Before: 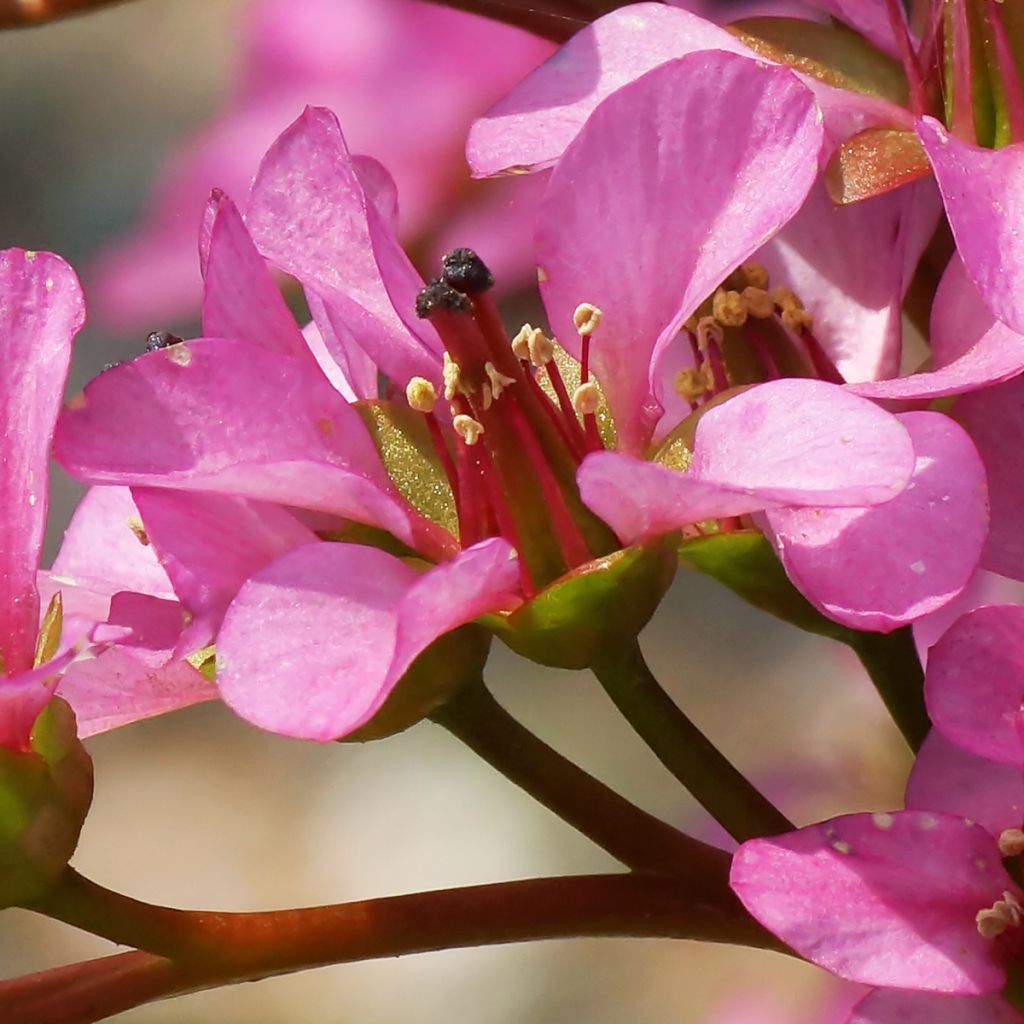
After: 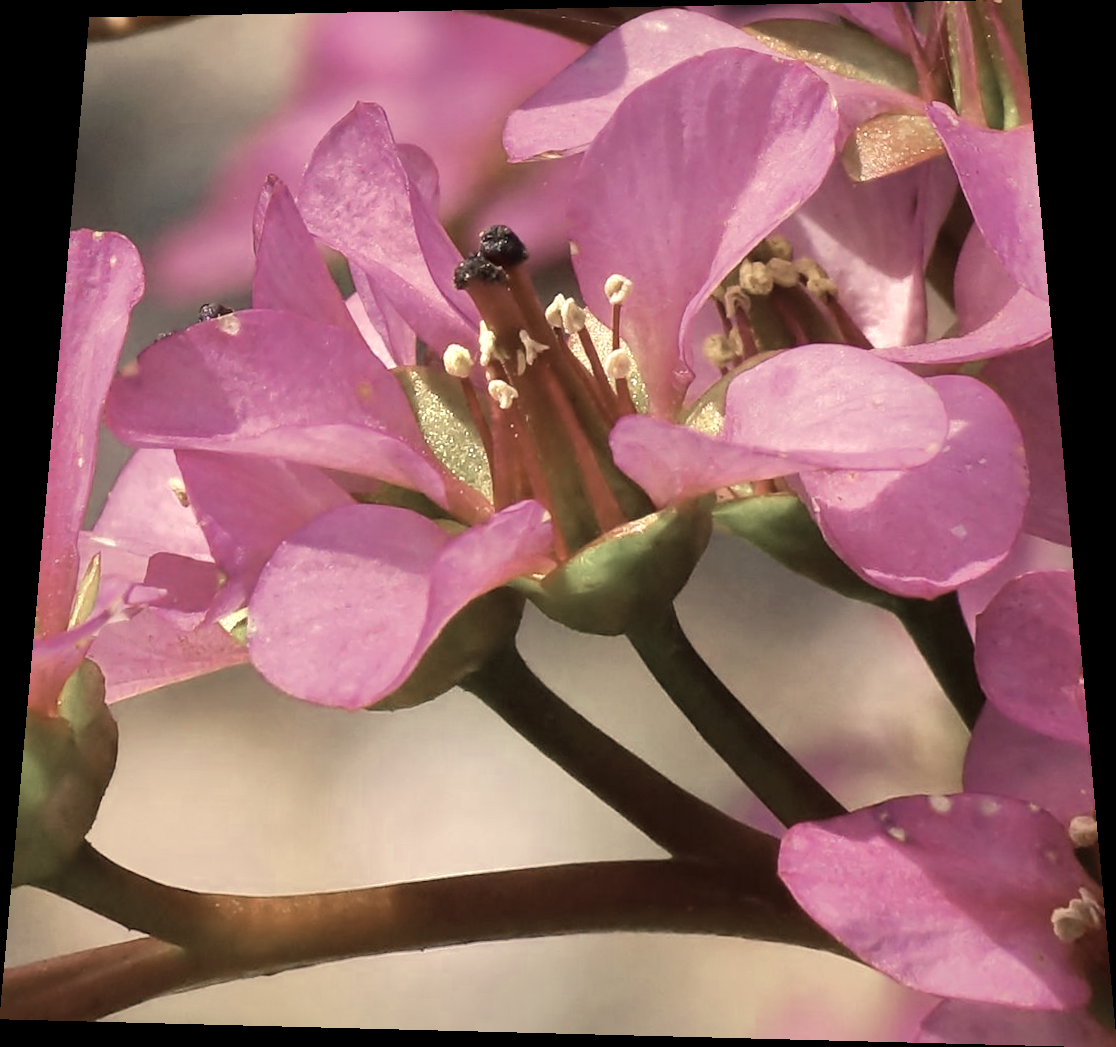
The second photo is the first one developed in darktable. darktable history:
shadows and highlights: shadows -19.91, highlights -73.15
color correction: highlights a* 17.88, highlights b* 18.79
color zones: curves: ch0 [(0.25, 0.667) (0.758, 0.368)]; ch1 [(0.215, 0.245) (0.761, 0.373)]; ch2 [(0.247, 0.554) (0.761, 0.436)]
rotate and perspective: rotation 0.128°, lens shift (vertical) -0.181, lens shift (horizontal) -0.044, shear 0.001, automatic cropping off
